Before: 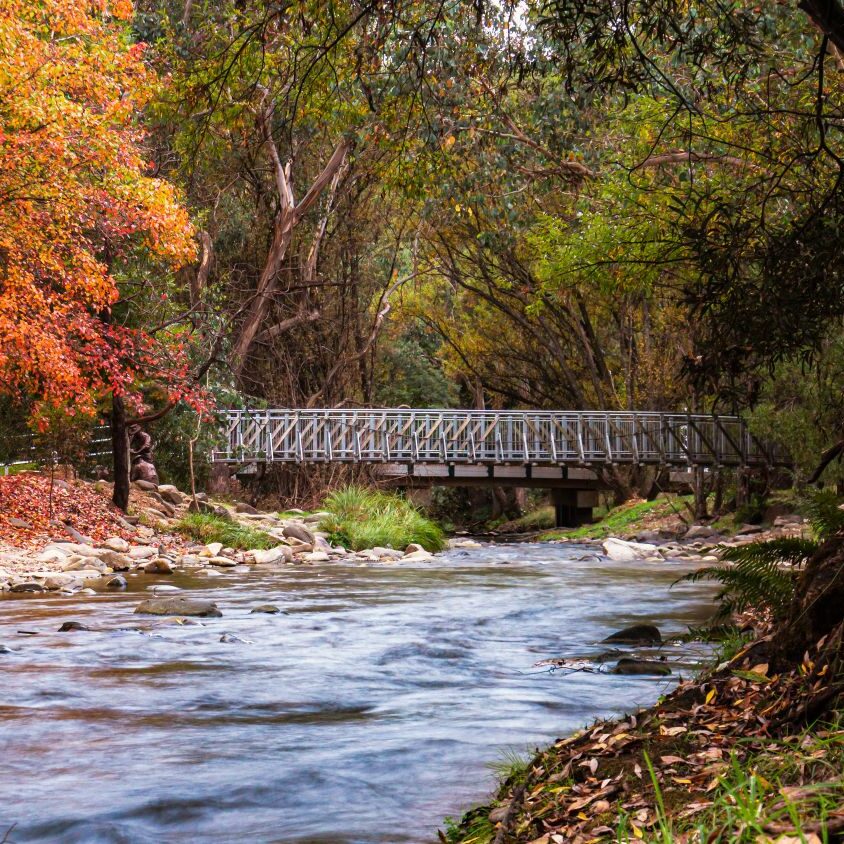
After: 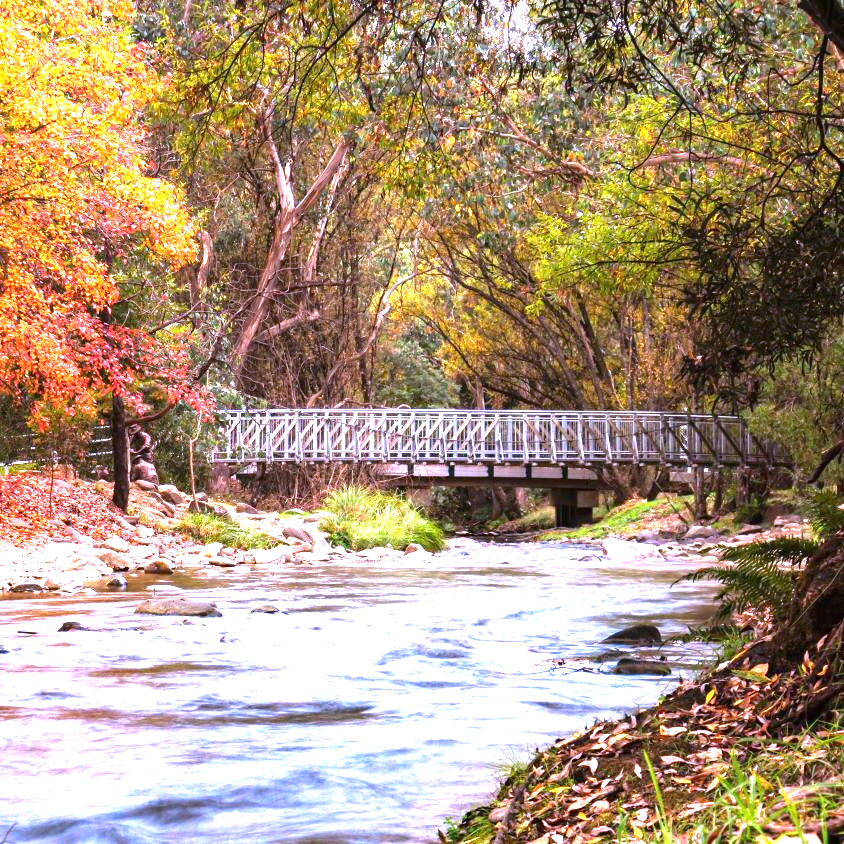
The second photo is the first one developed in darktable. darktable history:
exposure: black level correction 0, exposure 1.45 EV, compensate exposure bias true, compensate highlight preservation false
white balance: red 1.042, blue 1.17
